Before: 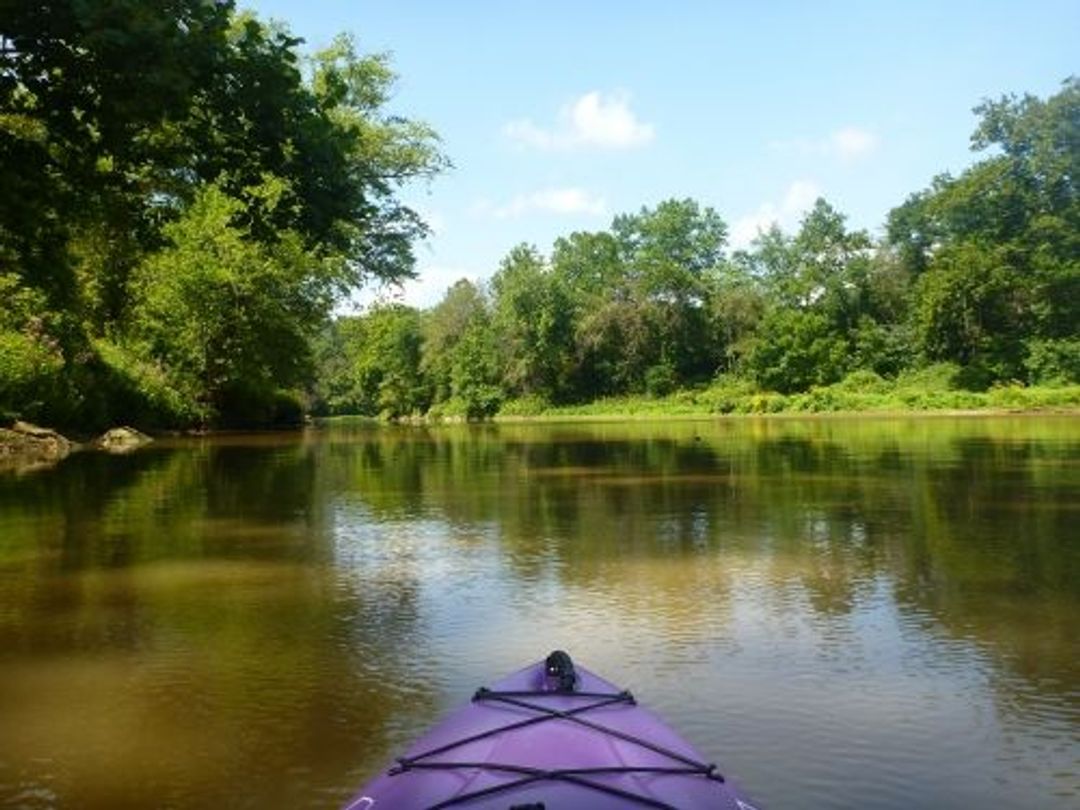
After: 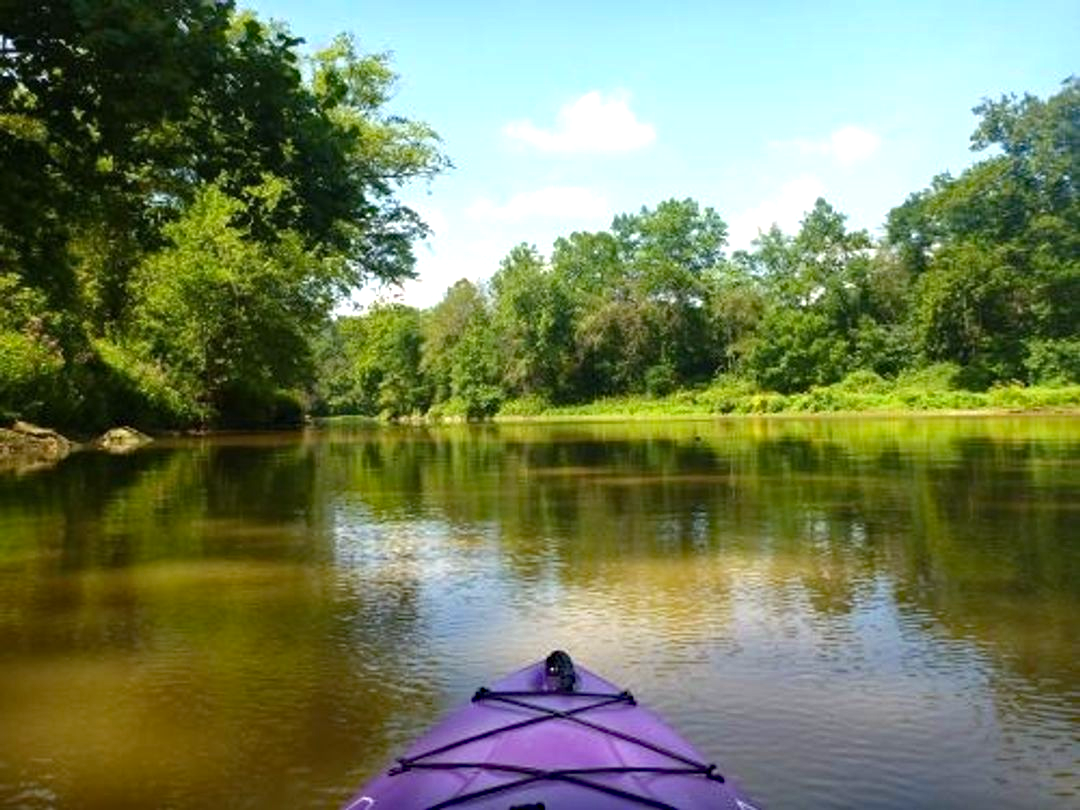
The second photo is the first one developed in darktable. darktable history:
haze removal: strength 0.395, distance 0.217, compatibility mode true, adaptive false
exposure: black level correction 0, exposure 0.395 EV, compensate highlight preservation false
